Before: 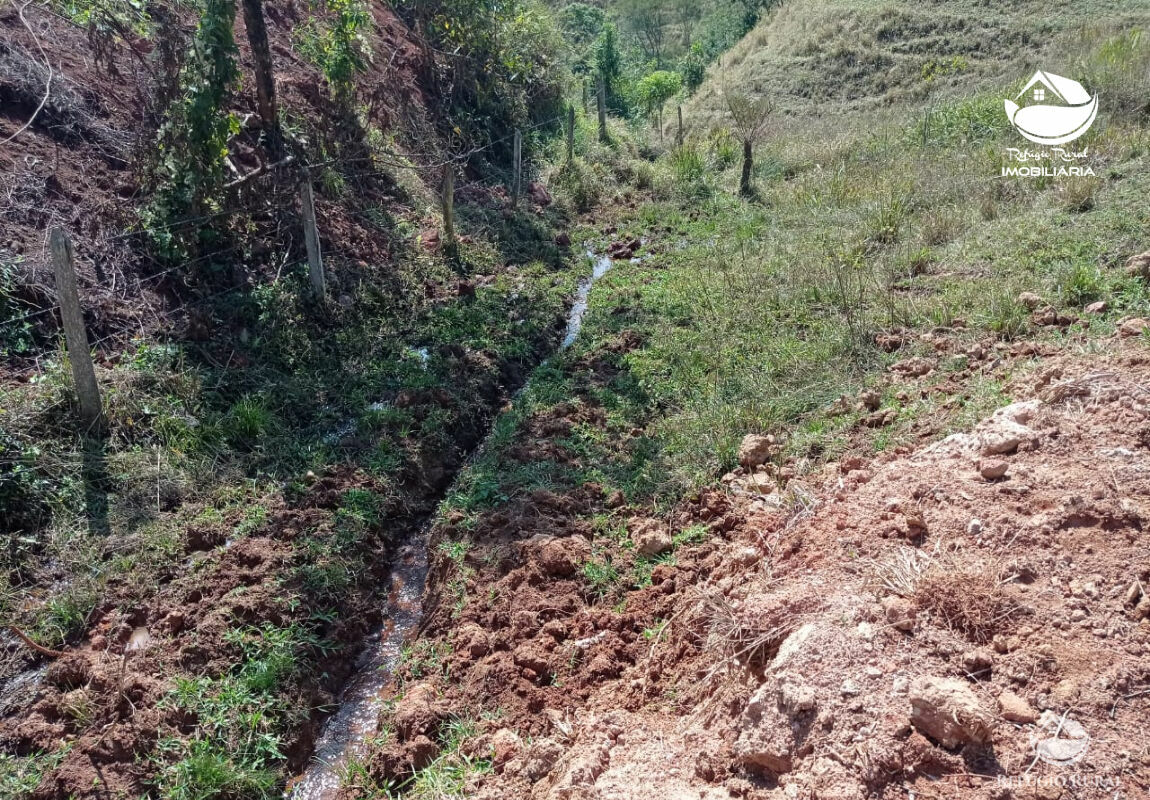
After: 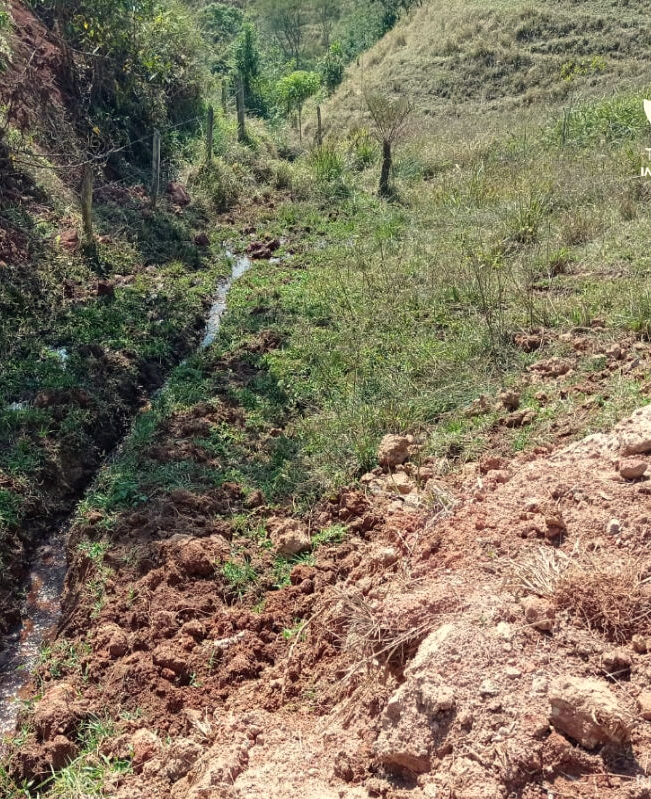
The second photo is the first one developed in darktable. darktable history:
white balance: red 1.029, blue 0.92
crop: left 31.458%, top 0%, right 11.876%
